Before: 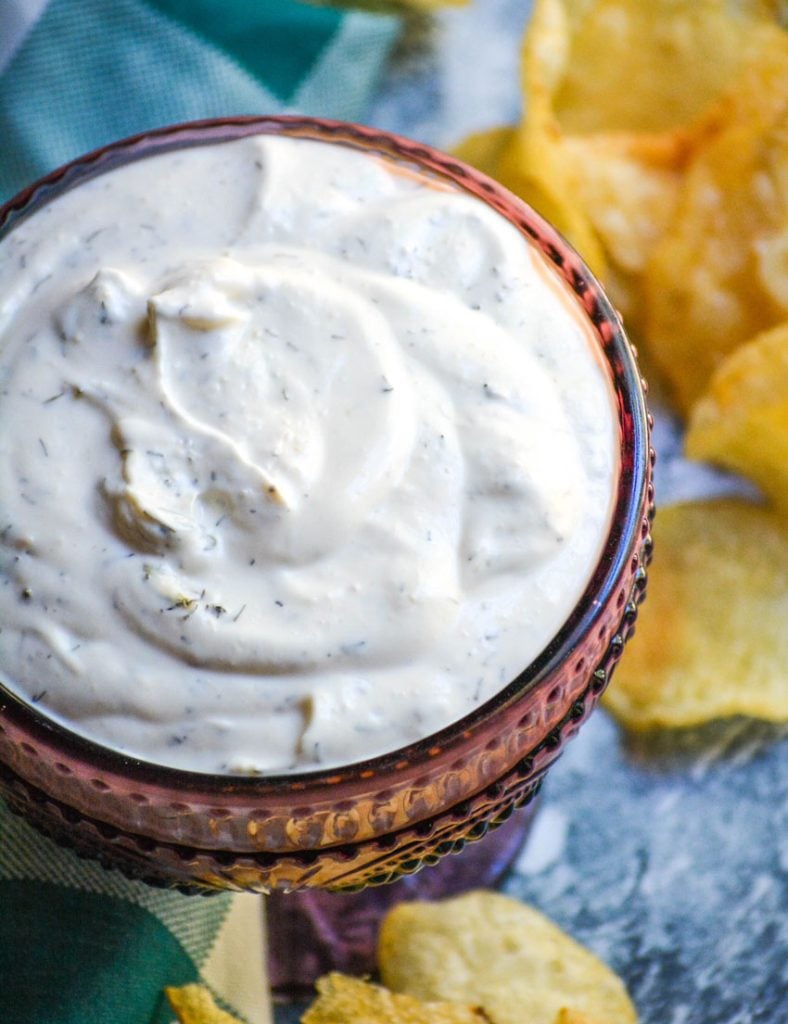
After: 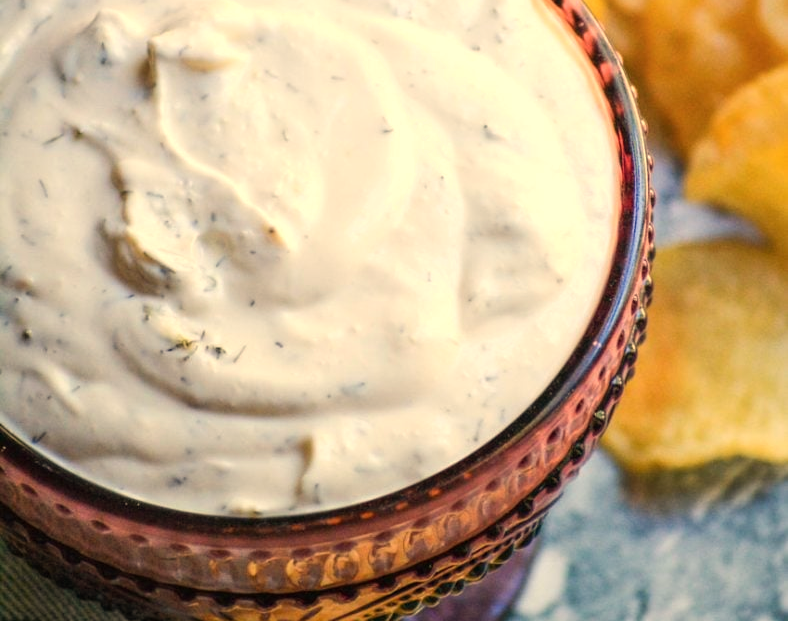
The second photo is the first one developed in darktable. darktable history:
white balance: red 1.123, blue 0.83
crop and rotate: top 25.357%, bottom 13.942%
shadows and highlights: radius 93.07, shadows -14.46, white point adjustment 0.23, highlights 31.48, compress 48.23%, highlights color adjustment 52.79%, soften with gaussian
